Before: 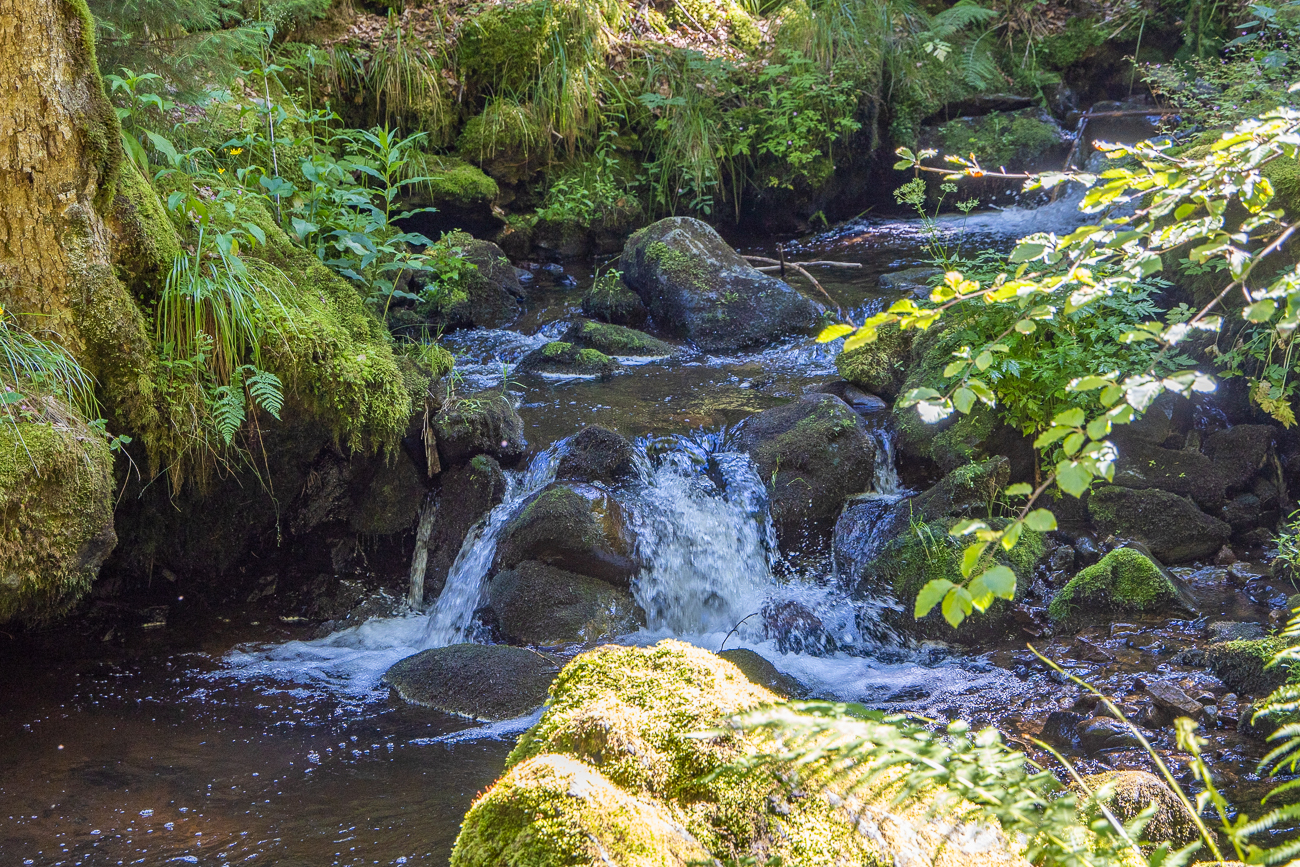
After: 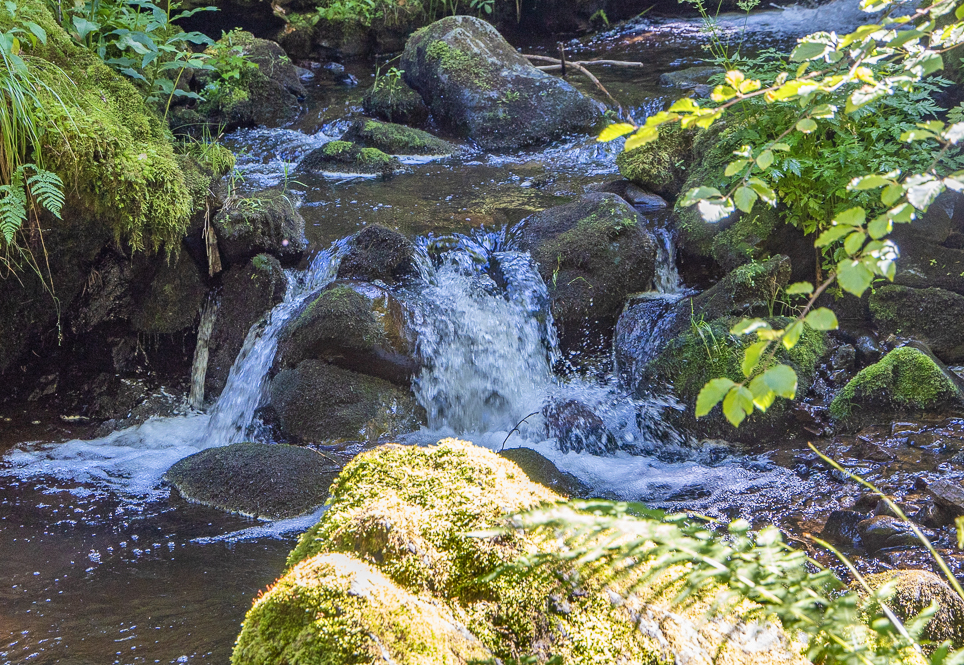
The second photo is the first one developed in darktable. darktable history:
contrast brightness saturation: saturation -0.056
shadows and highlights: low approximation 0.01, soften with gaussian
crop: left 16.869%, top 23.232%, right 8.977%
